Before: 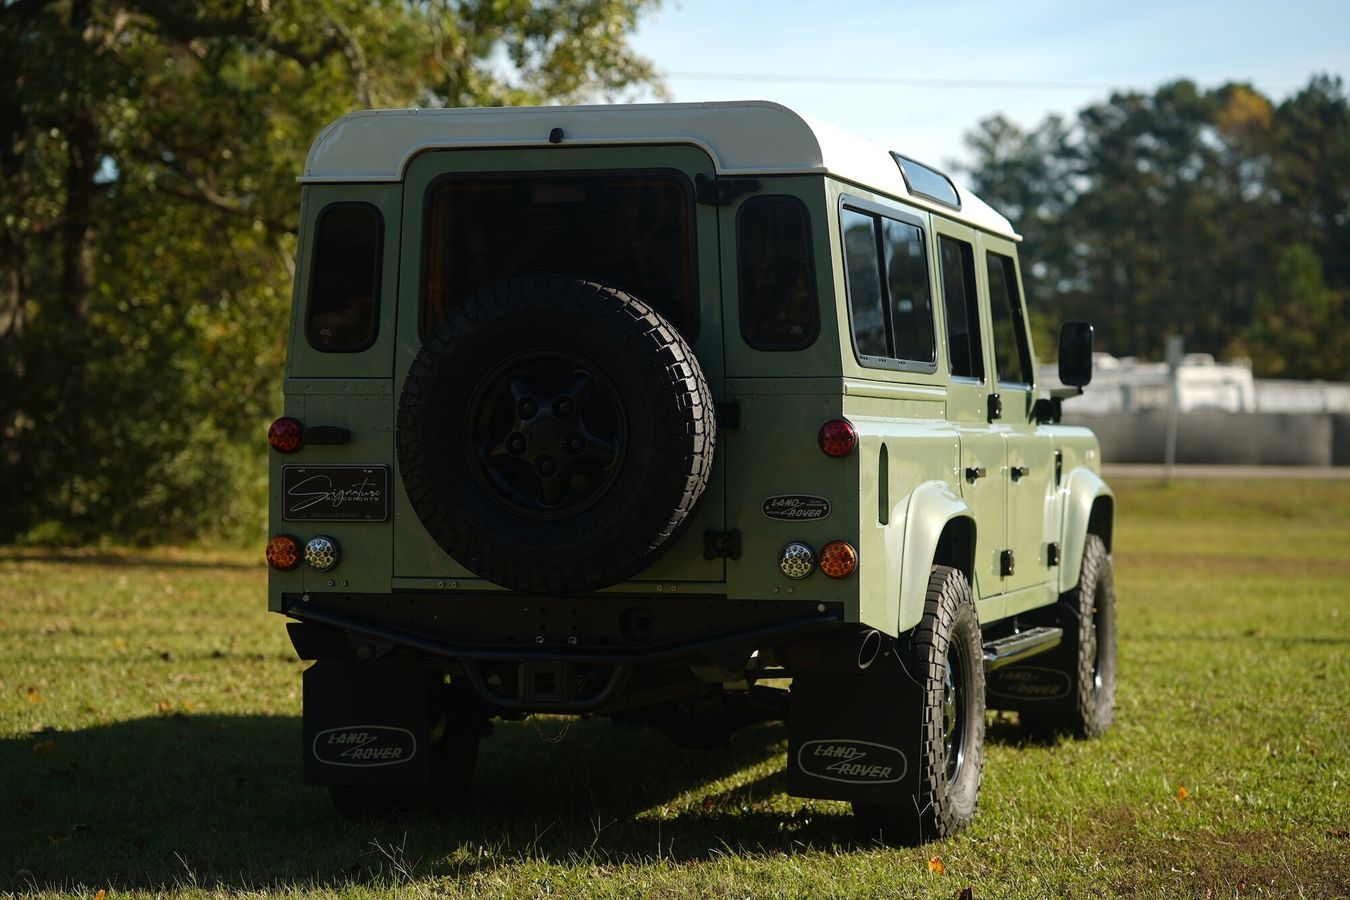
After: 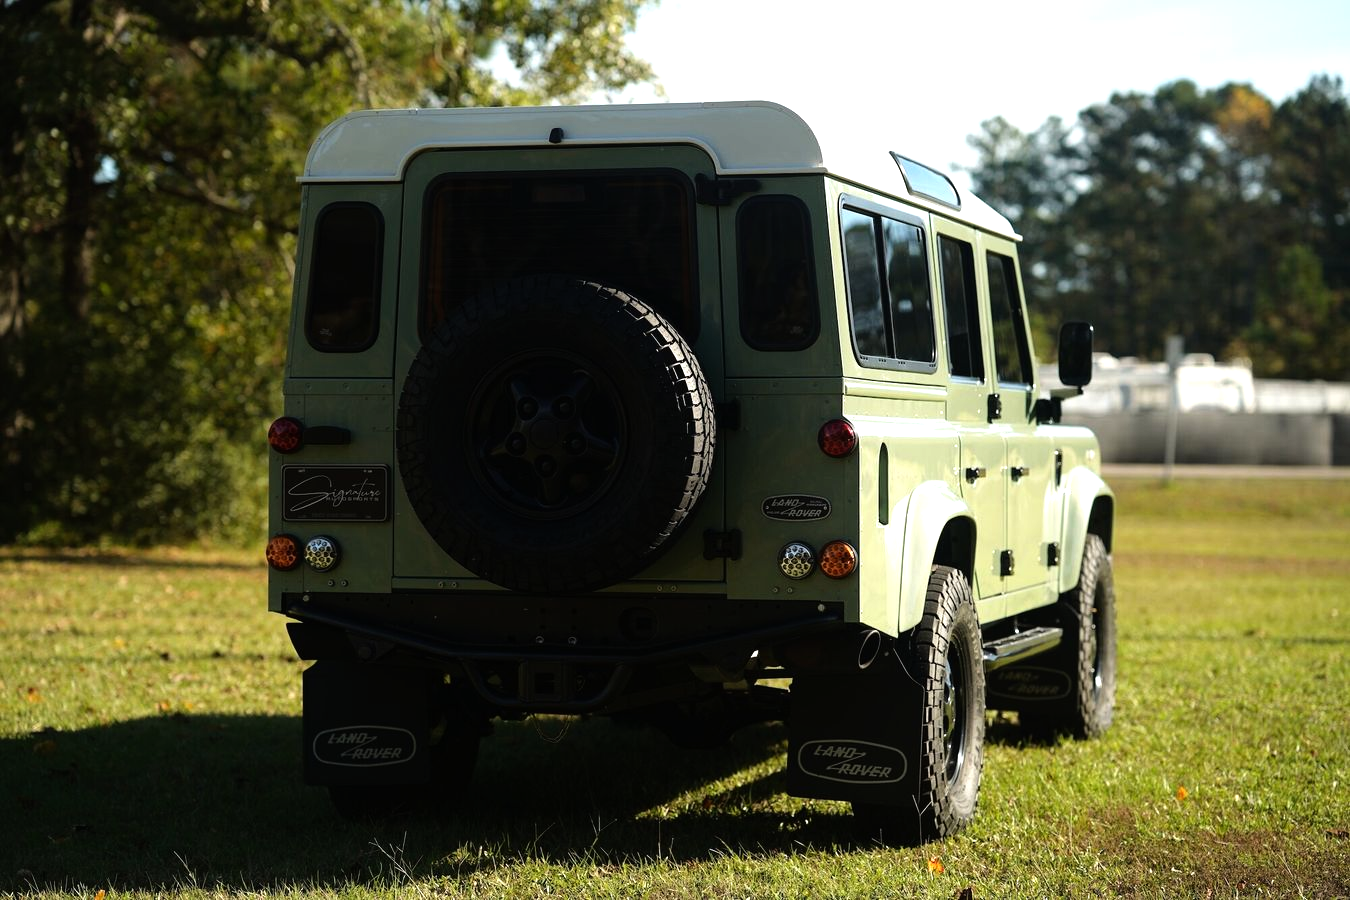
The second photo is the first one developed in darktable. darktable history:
tone equalizer: -8 EV -0.787 EV, -7 EV -0.704 EV, -6 EV -0.638 EV, -5 EV -0.394 EV, -3 EV 0.388 EV, -2 EV 0.6 EV, -1 EV 0.681 EV, +0 EV 0.767 EV, mask exposure compensation -0.495 EV
exposure: exposure 0.081 EV, compensate exposure bias true, compensate highlight preservation false
